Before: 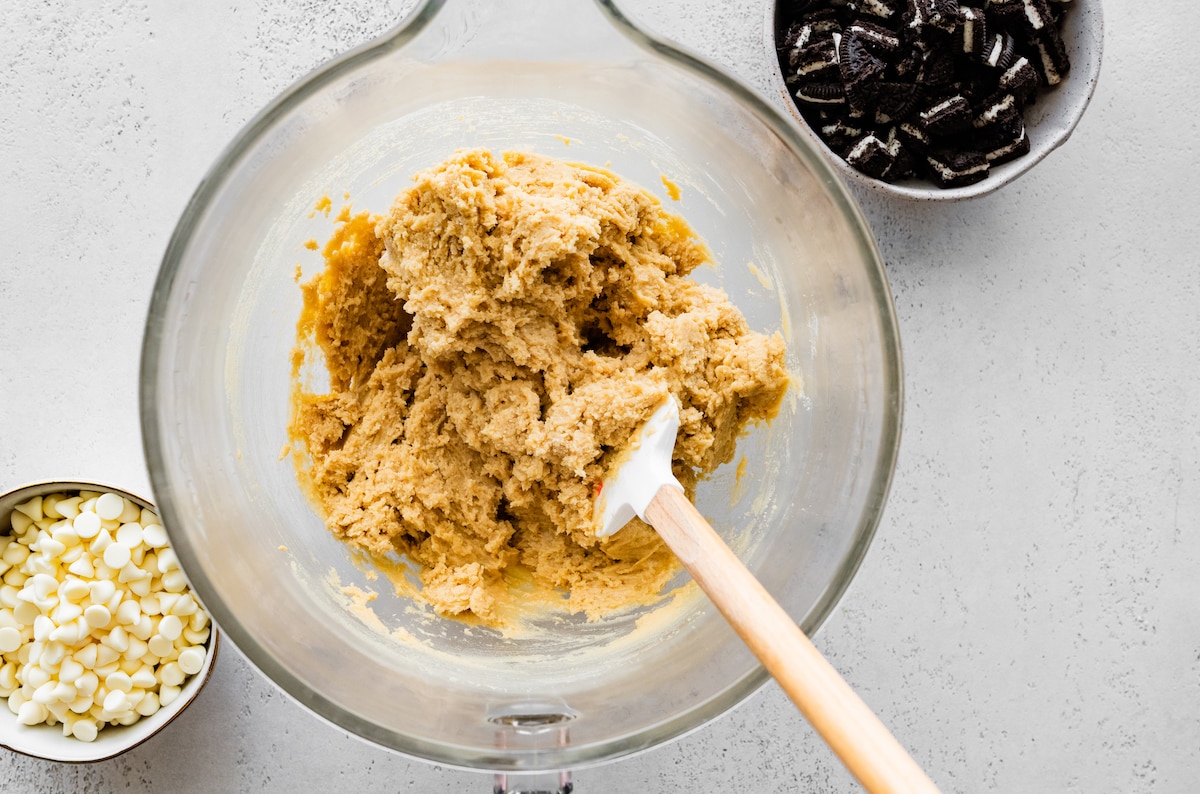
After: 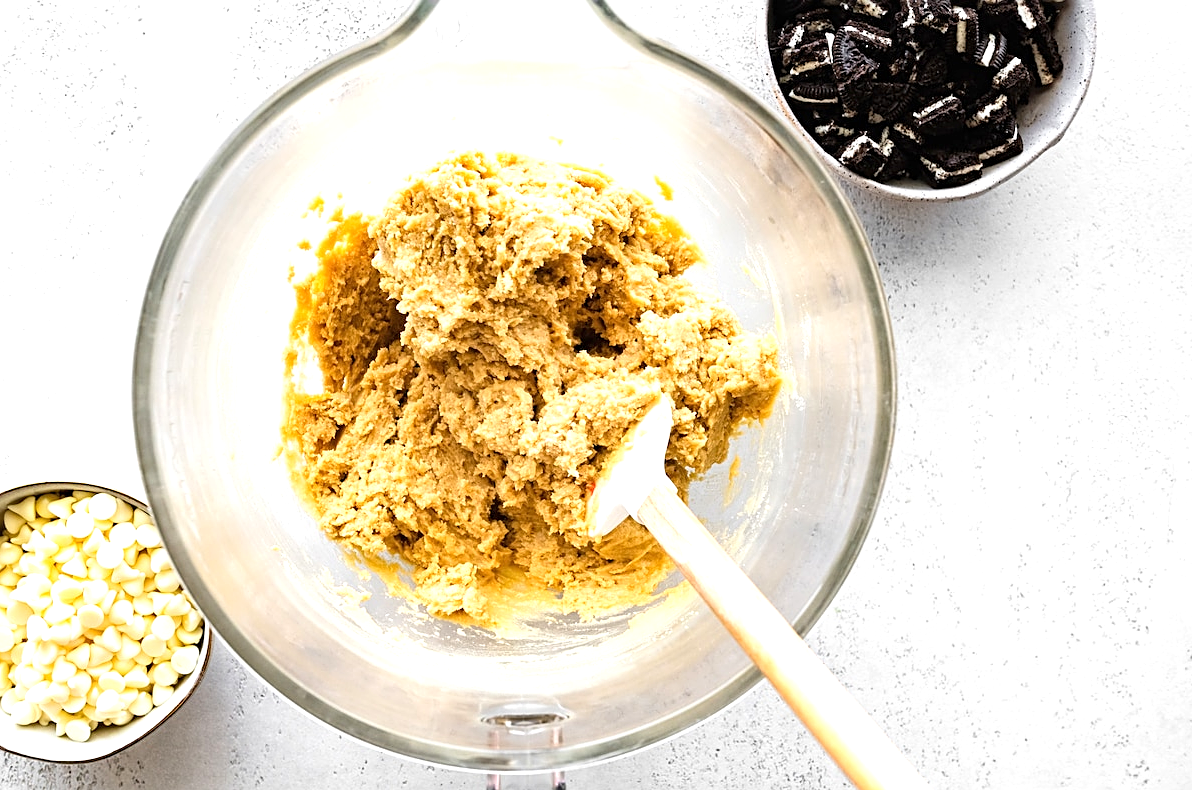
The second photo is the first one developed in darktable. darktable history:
exposure: black level correction 0, exposure 0.693 EV, compensate highlight preservation false
crop and rotate: left 0.635%, top 0.157%, bottom 0.32%
sharpen: on, module defaults
